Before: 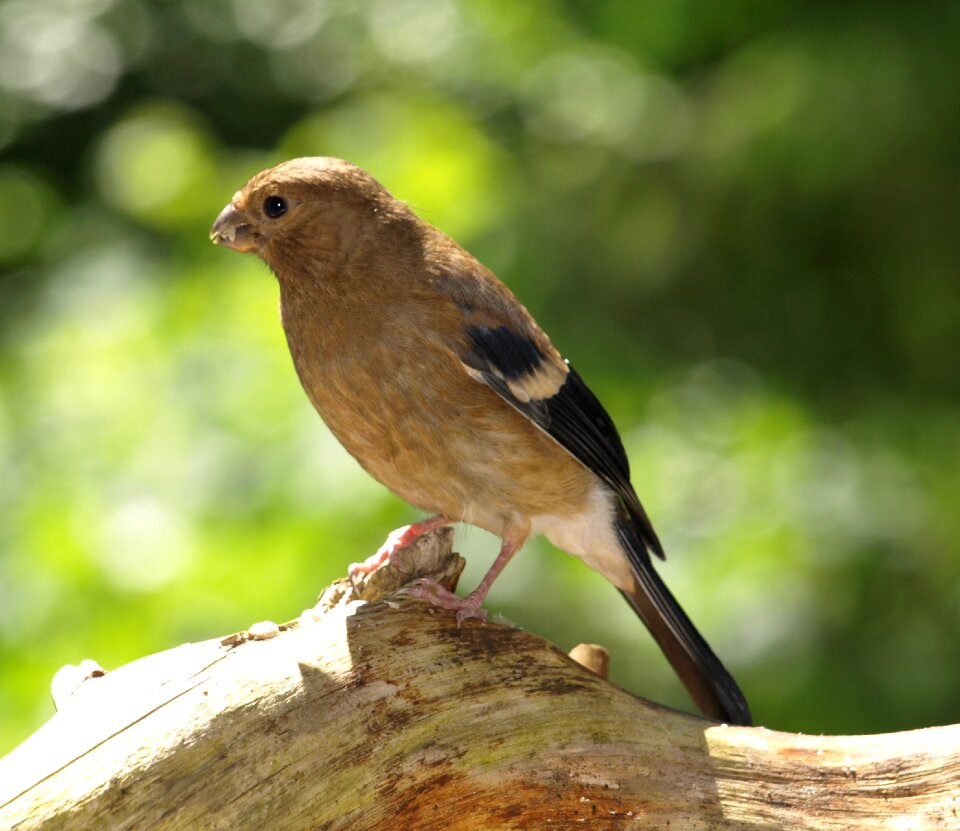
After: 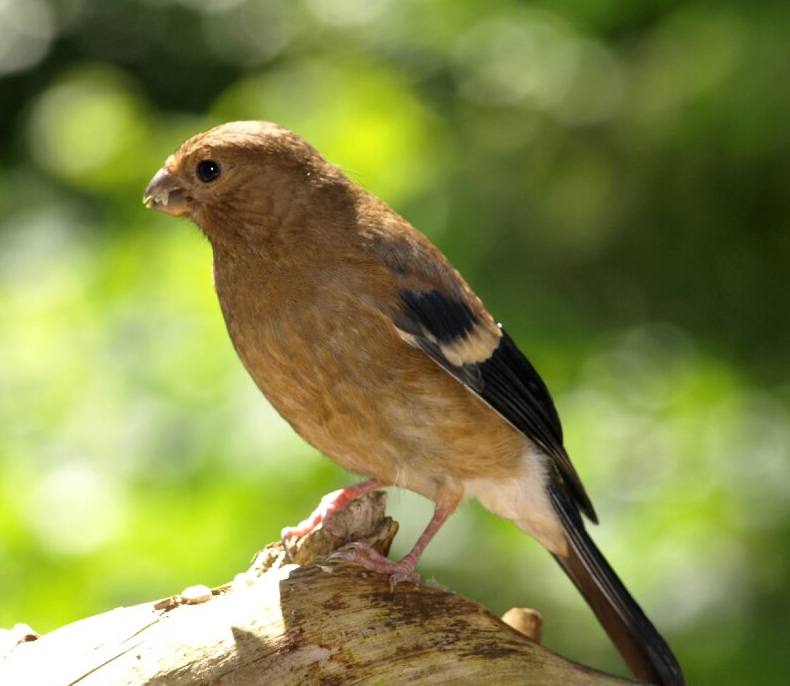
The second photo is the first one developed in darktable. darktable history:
crop and rotate: left 7.041%, top 4.406%, right 10.624%, bottom 12.942%
